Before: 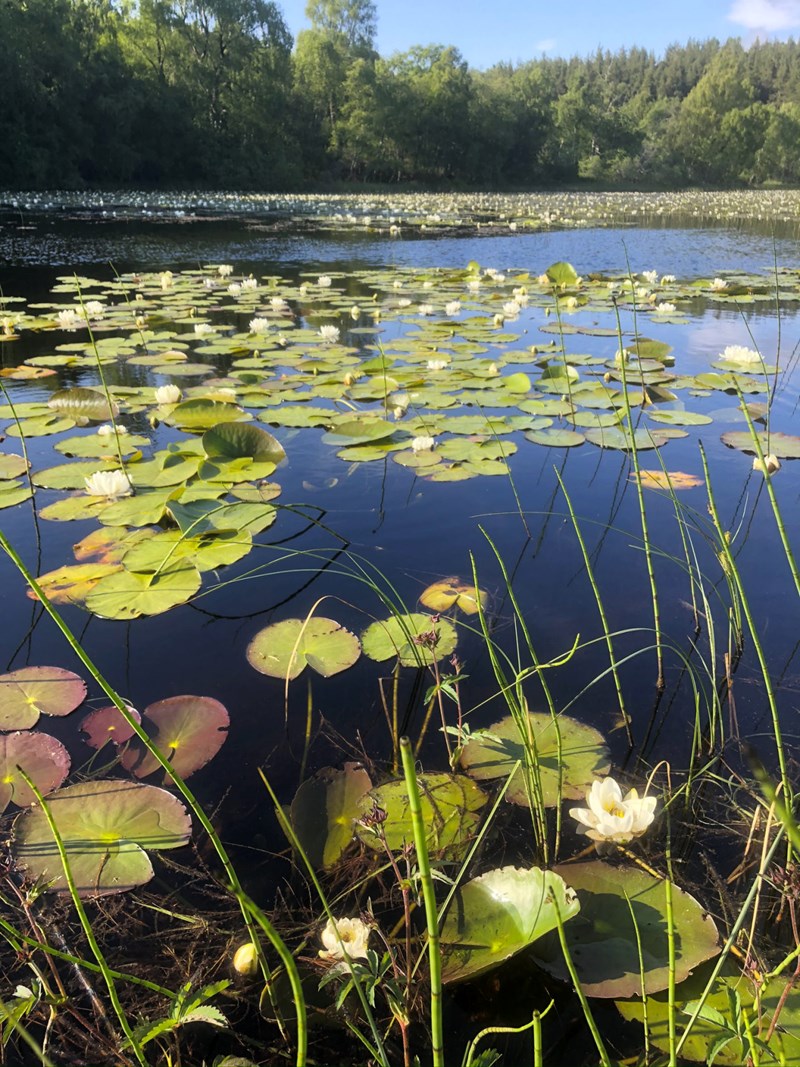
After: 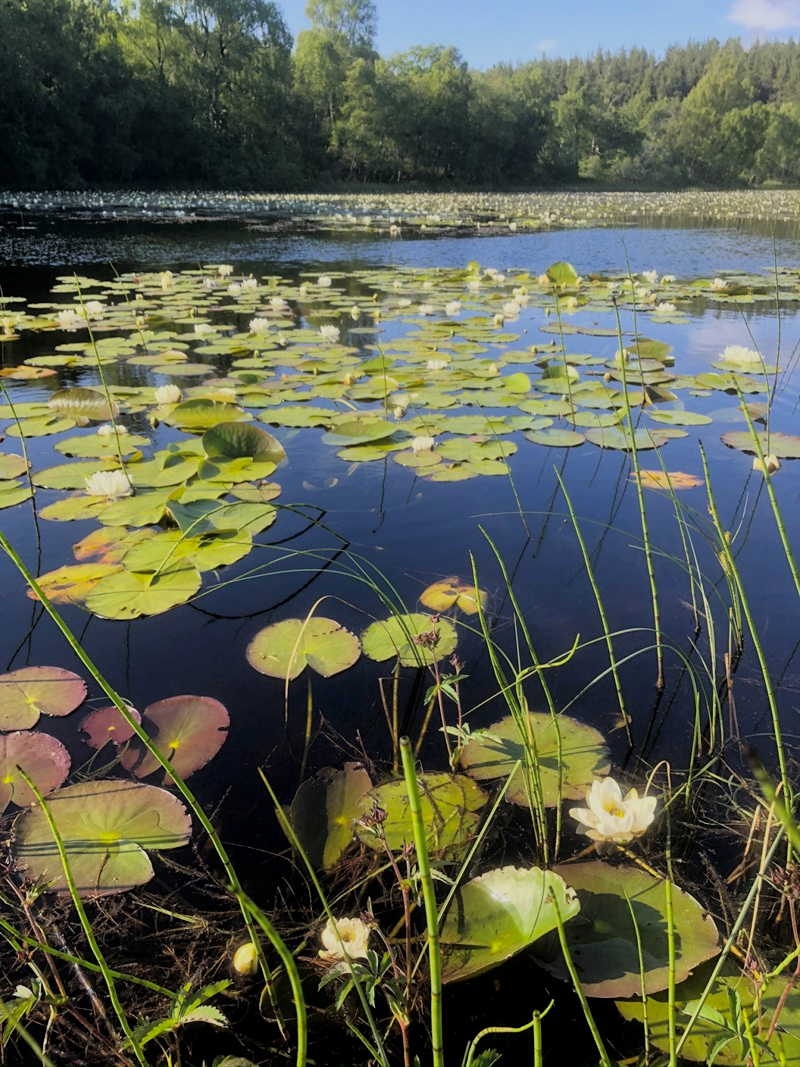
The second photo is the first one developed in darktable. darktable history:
filmic rgb: middle gray luminance 18.23%, black relative exposure -9 EV, white relative exposure 3.73 EV, target black luminance 0%, hardness 4.86, latitude 67.82%, contrast 0.946, highlights saturation mix 18.92%, shadows ↔ highlights balance 21.53%, color science v6 (2022), iterations of high-quality reconstruction 10
